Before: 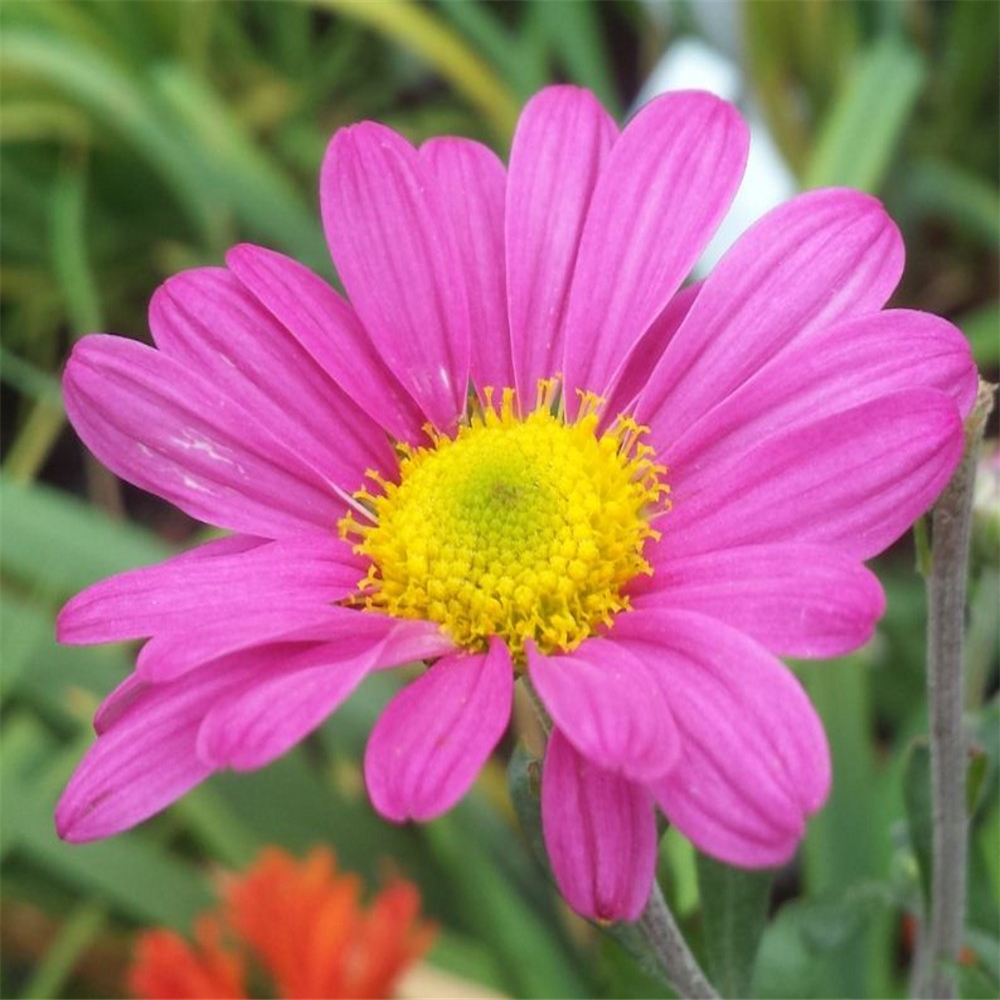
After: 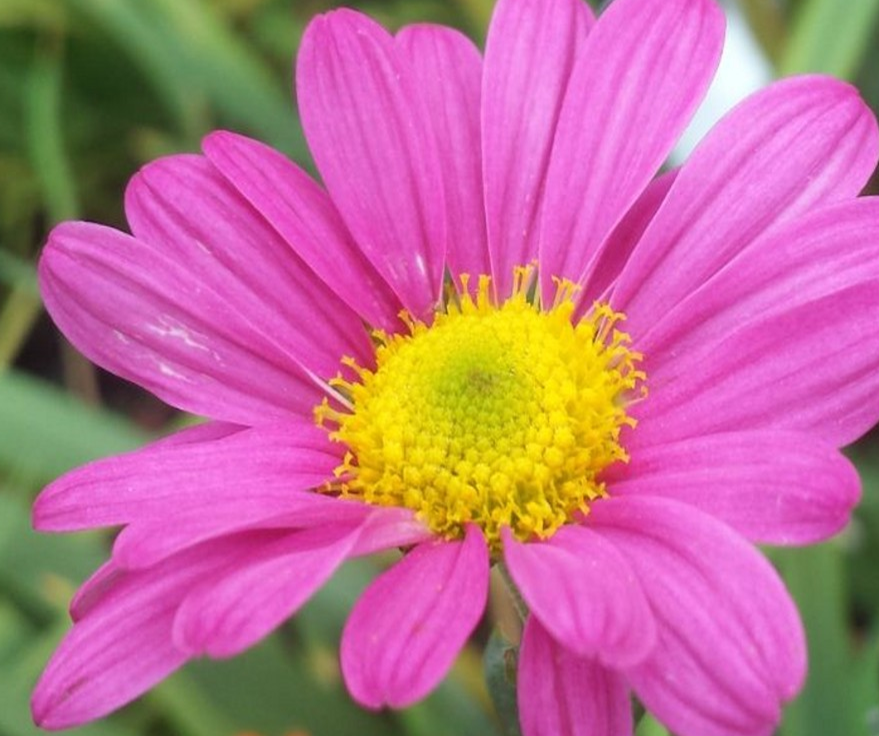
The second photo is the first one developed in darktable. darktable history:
crop and rotate: left 2.425%, top 11.305%, right 9.6%, bottom 15.08%
exposure: black level correction 0, compensate exposure bias true, compensate highlight preservation false
